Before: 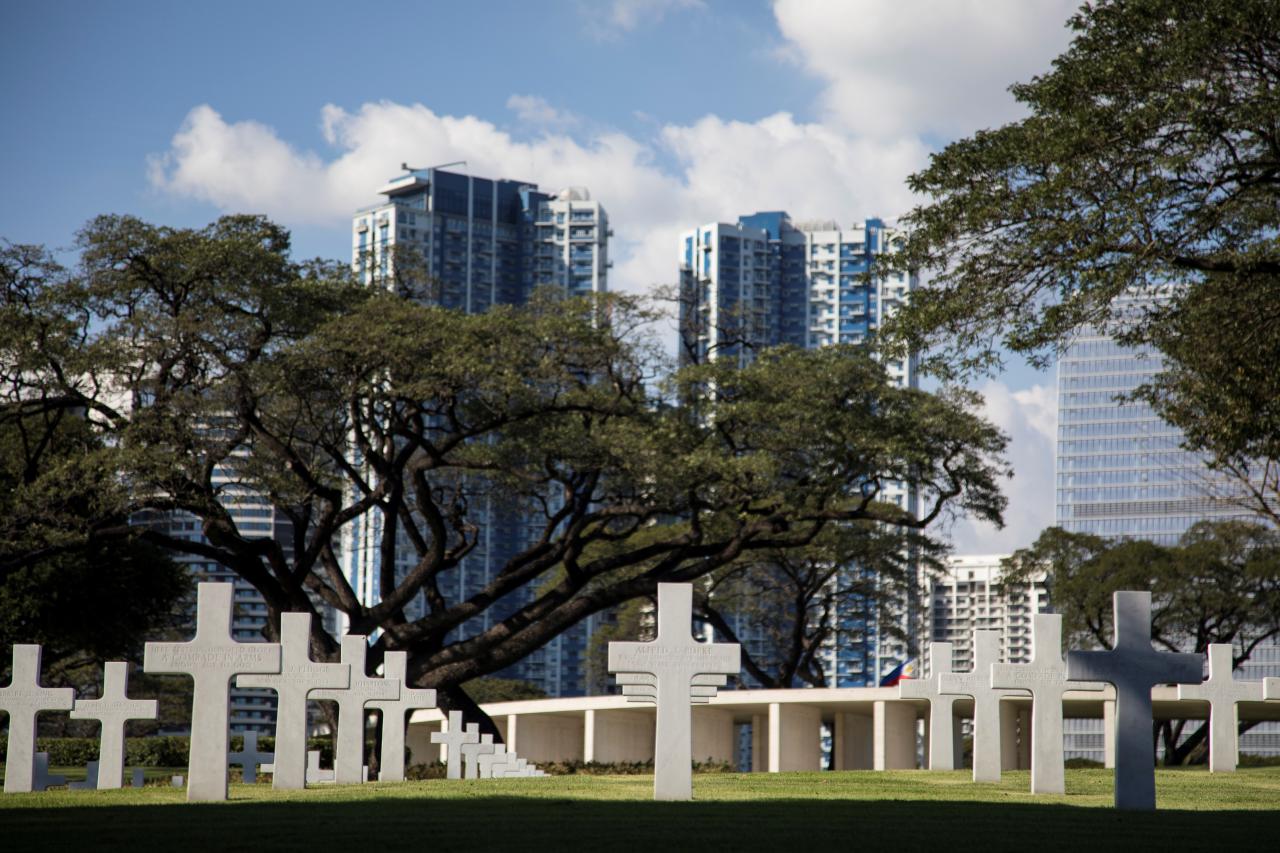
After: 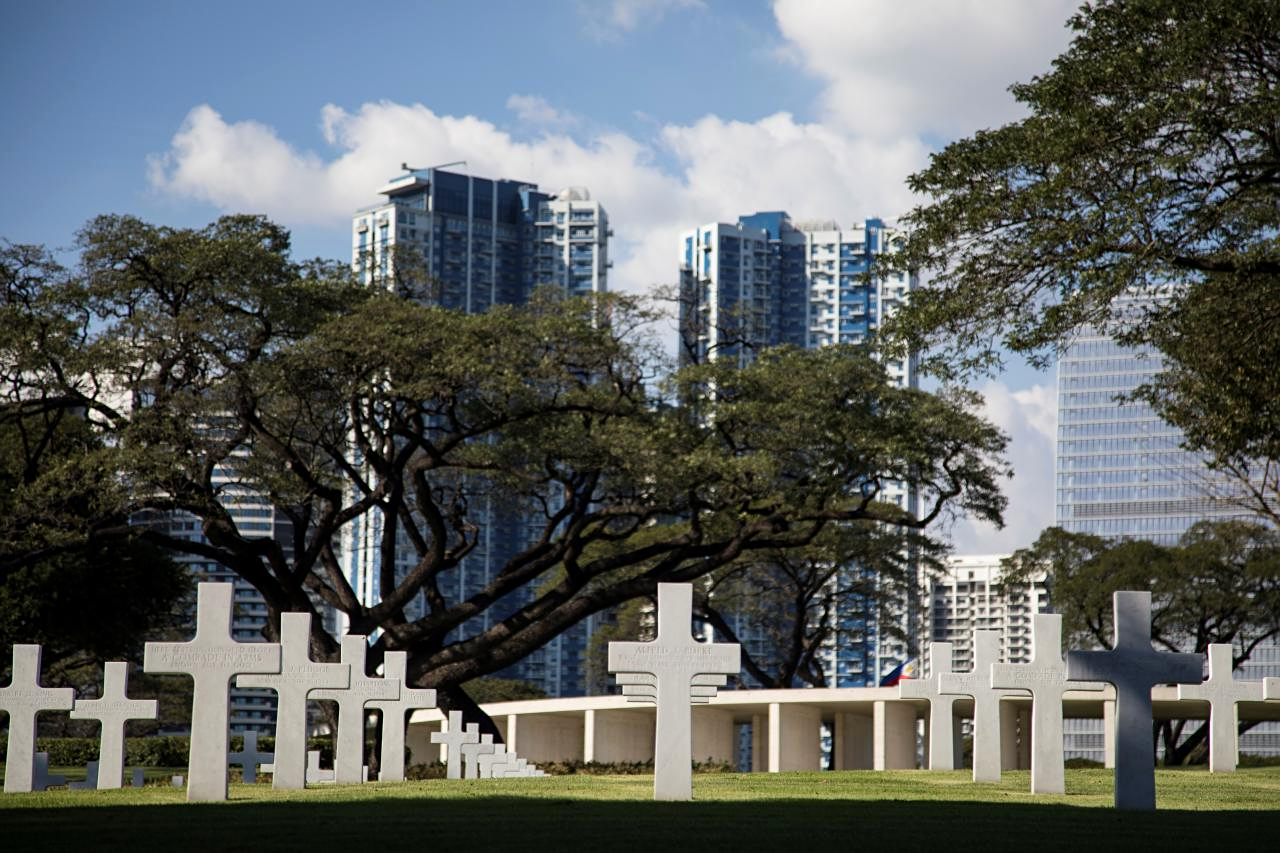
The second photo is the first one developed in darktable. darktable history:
contrast brightness saturation: contrast 0.08, saturation 0.02
sharpen: amount 0.2
